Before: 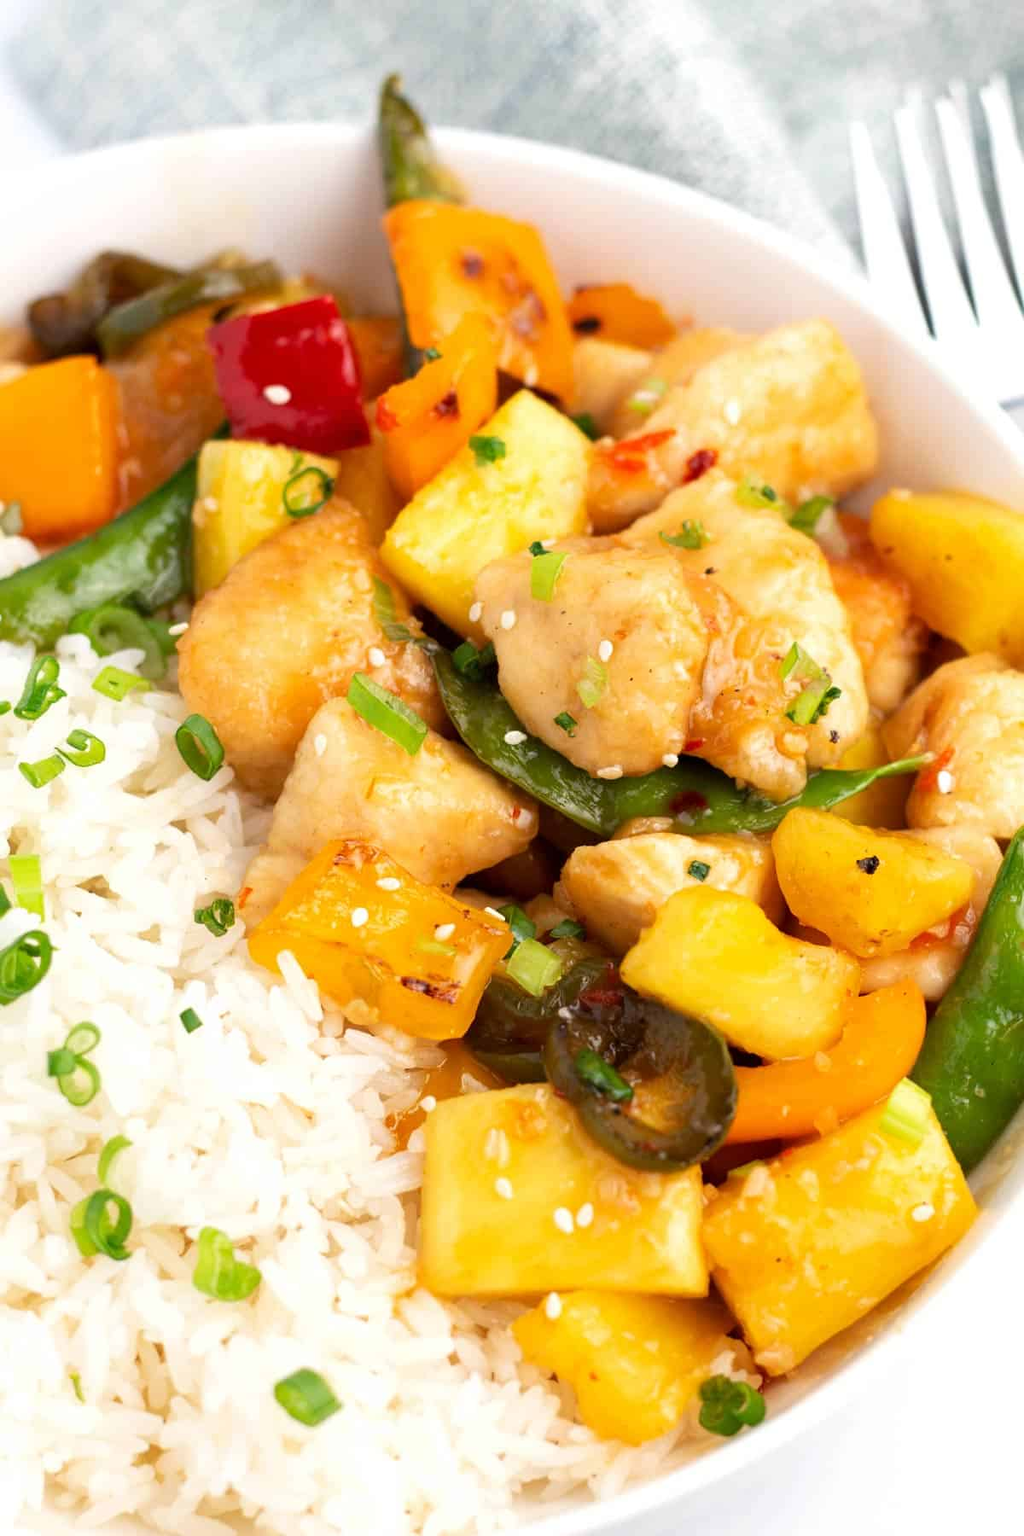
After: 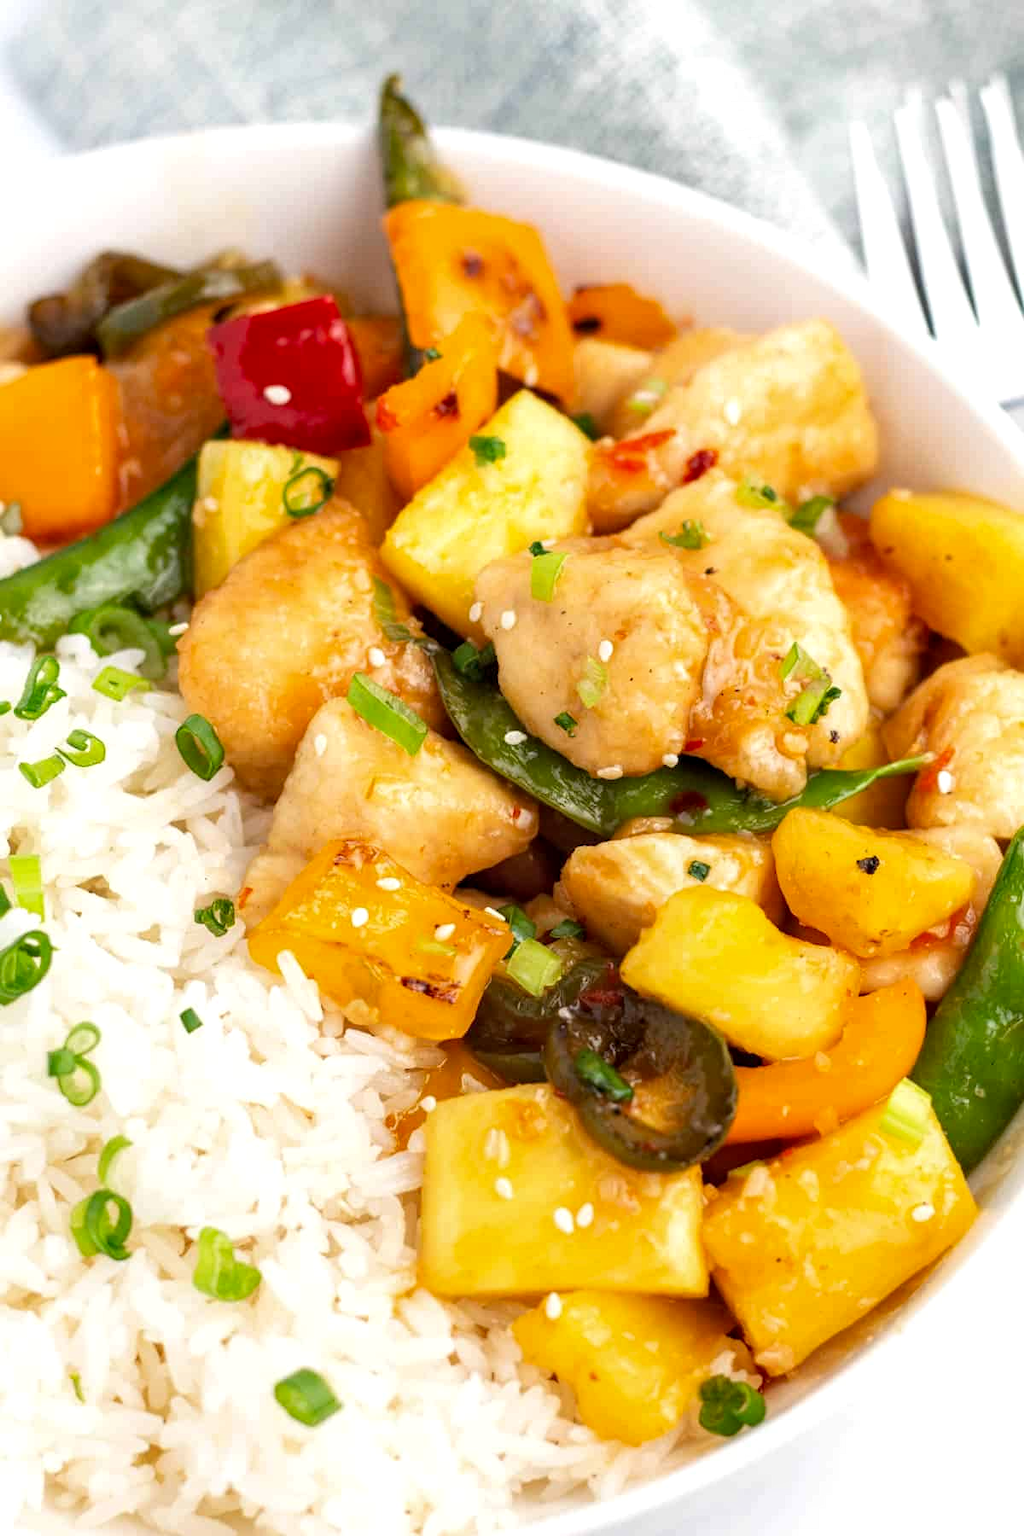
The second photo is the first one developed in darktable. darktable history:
local contrast: on, module defaults
white balance: emerald 1
haze removal: compatibility mode true, adaptive false
